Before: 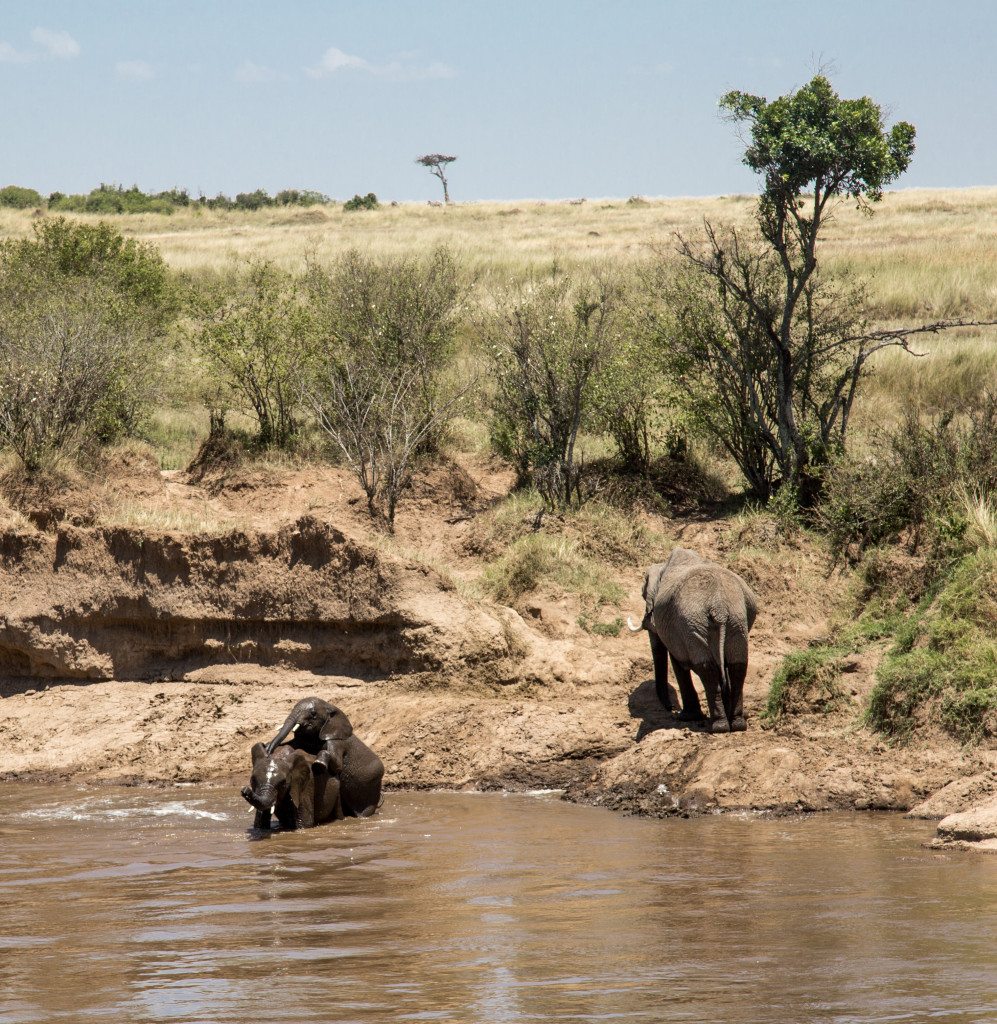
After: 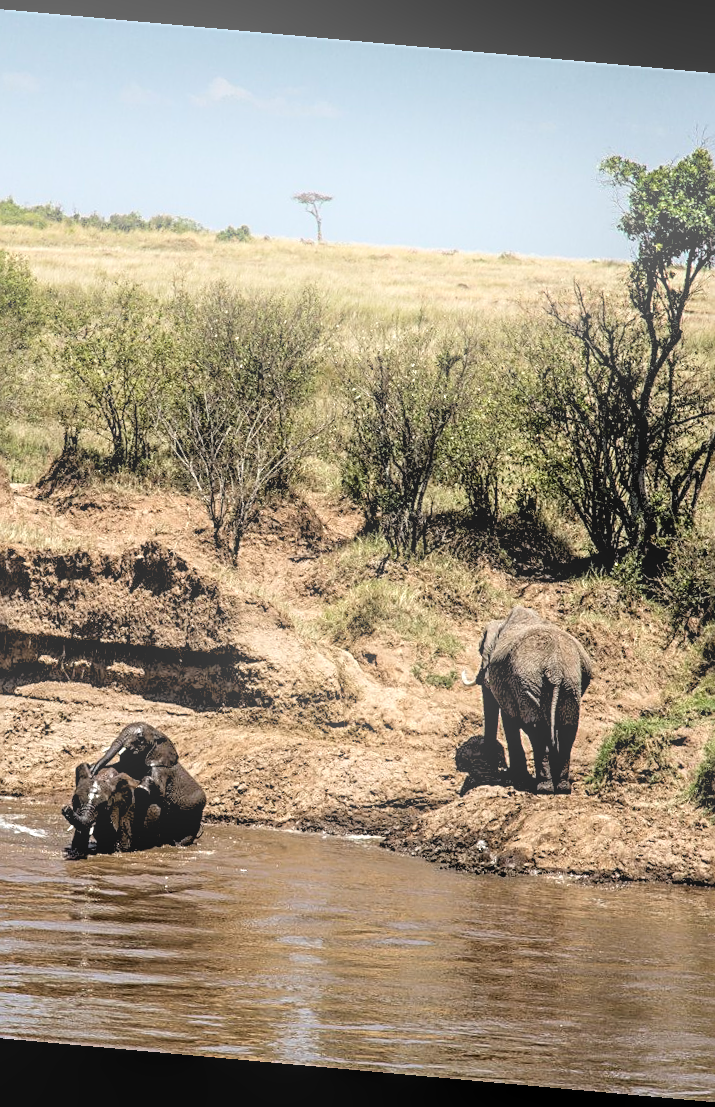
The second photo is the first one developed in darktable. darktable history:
rotate and perspective: rotation 5.12°, automatic cropping off
rgb levels: levels [[0.013, 0.434, 0.89], [0, 0.5, 1], [0, 0.5, 1]]
exposure: exposure -0.293 EV, compensate highlight preservation false
contrast equalizer: octaves 7, y [[0.6 ×6], [0.55 ×6], [0 ×6], [0 ×6], [0 ×6]], mix 0.3
sharpen: amount 0.55
local contrast: detail 130%
crop and rotate: left 18.442%, right 15.508%
bloom: on, module defaults
